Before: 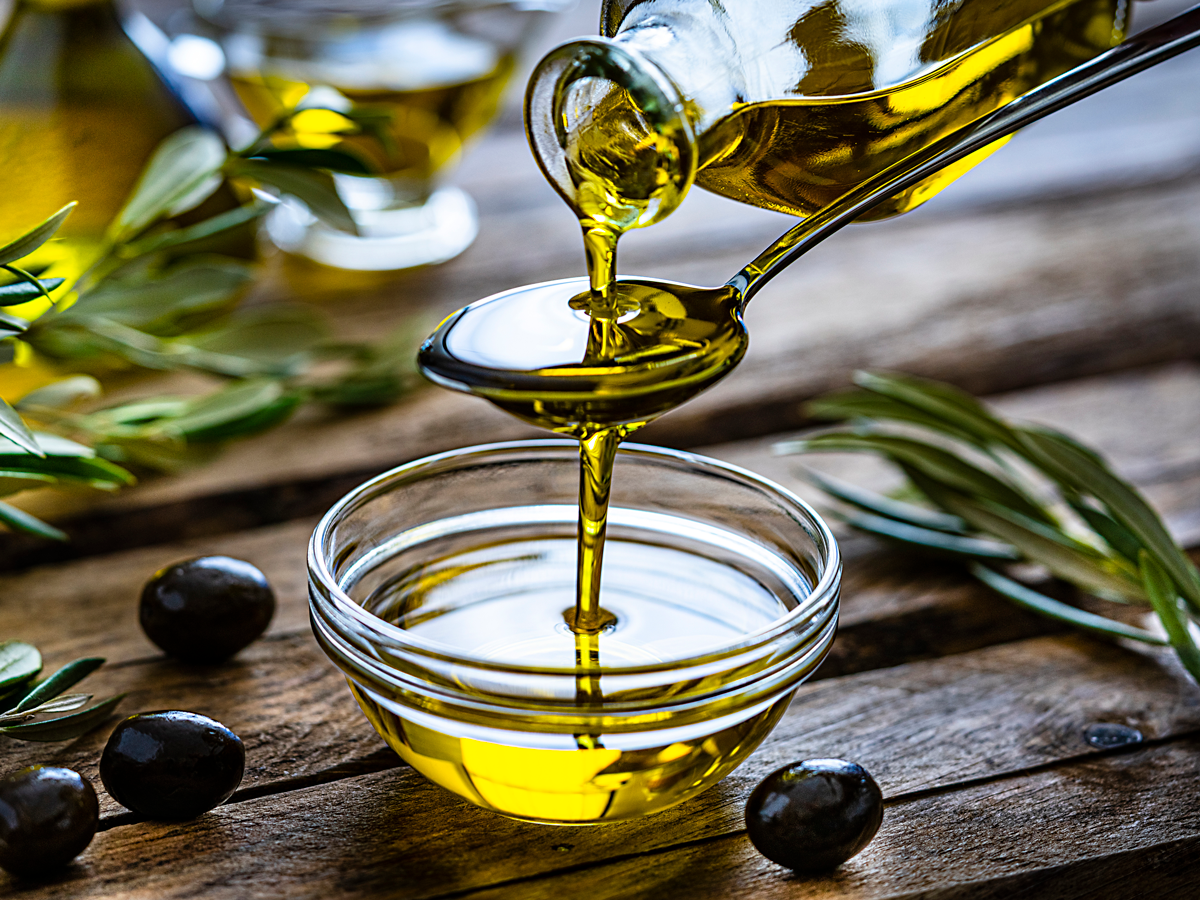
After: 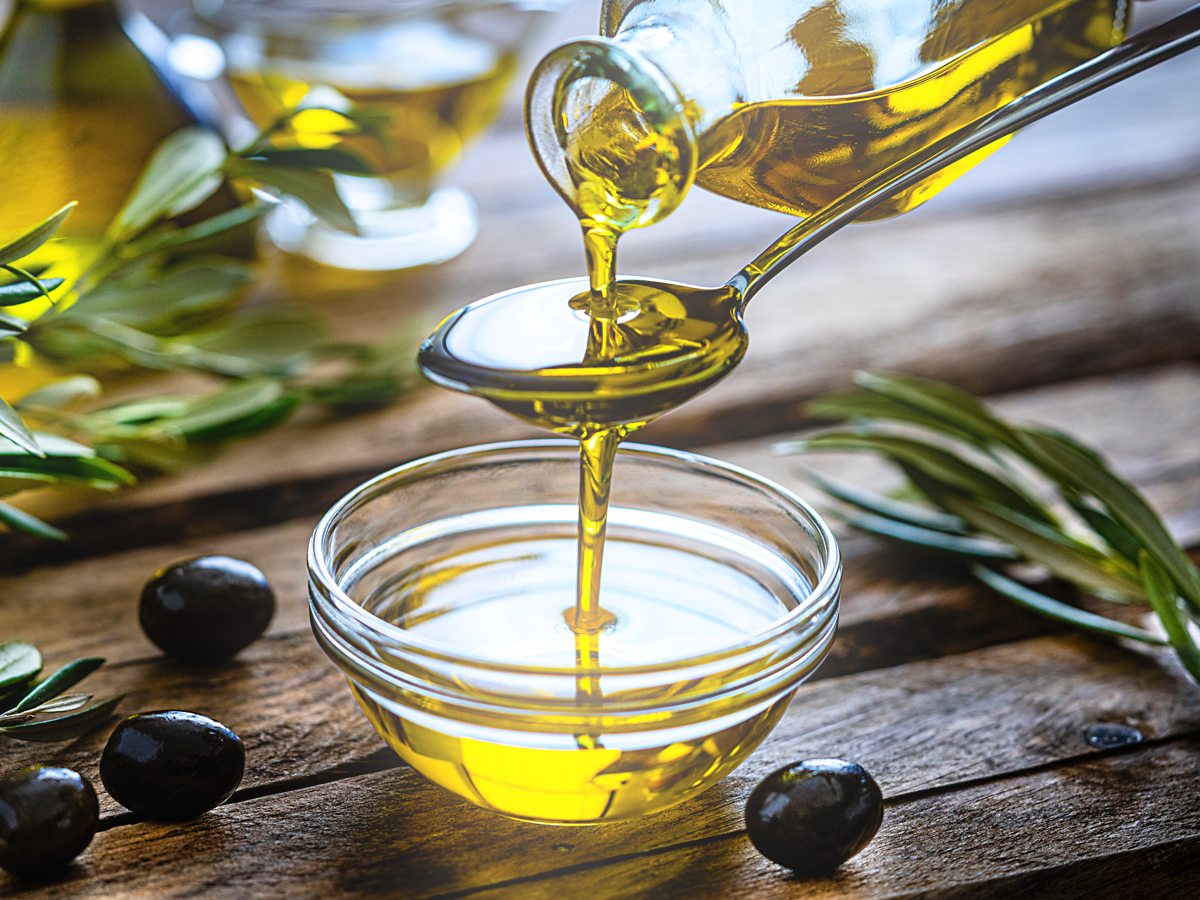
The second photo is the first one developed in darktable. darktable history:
bloom: on, module defaults
